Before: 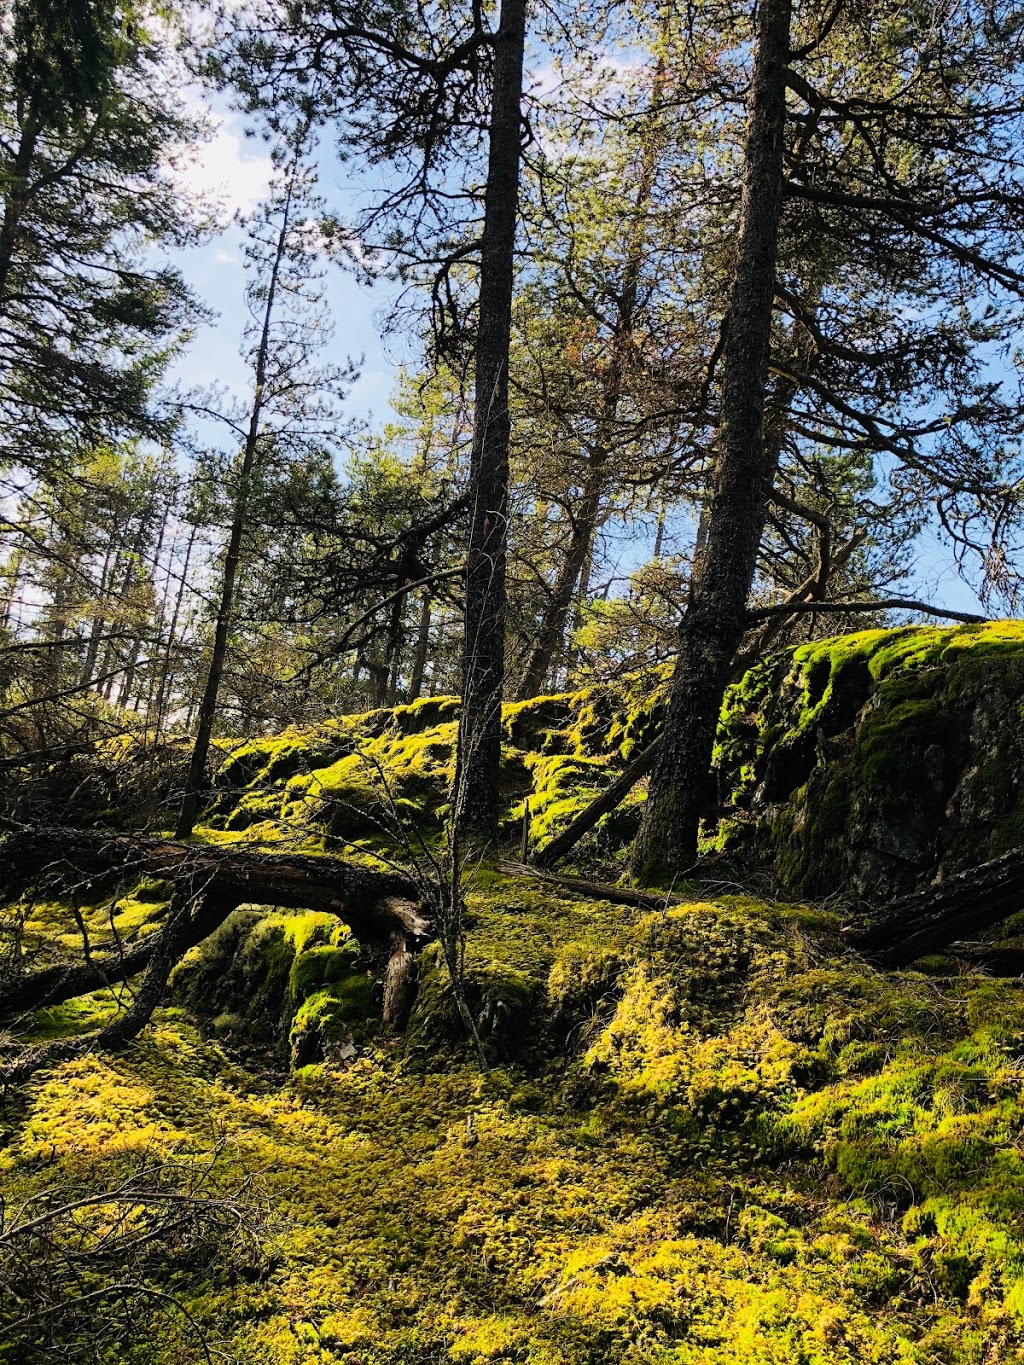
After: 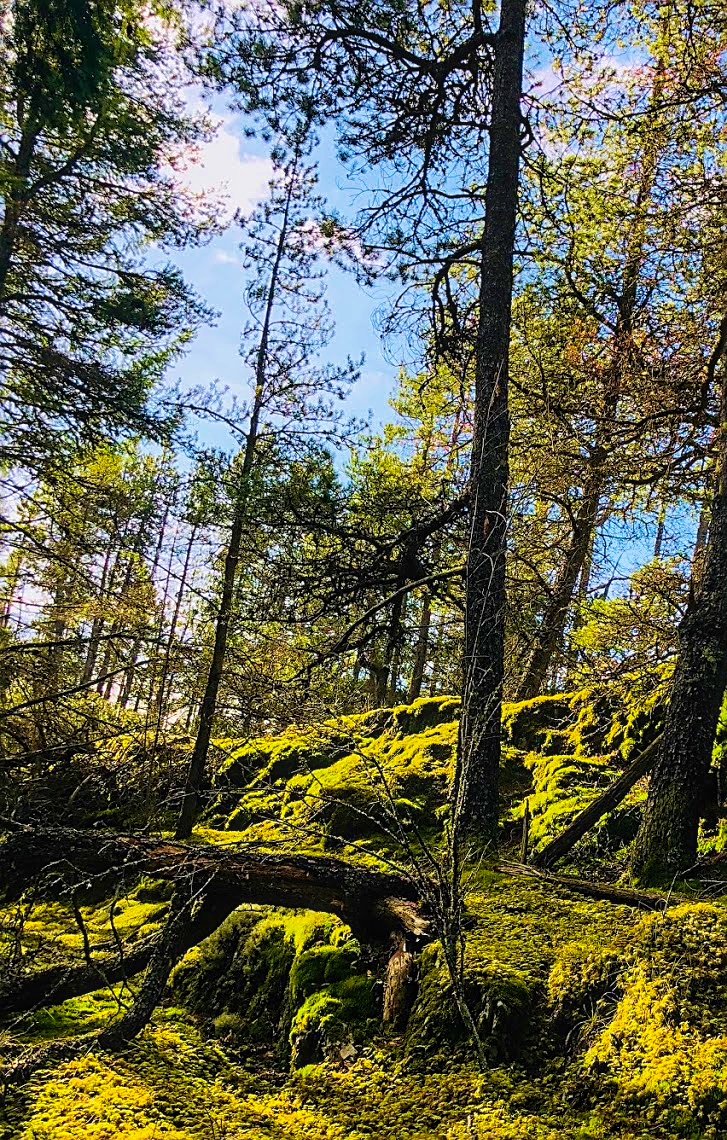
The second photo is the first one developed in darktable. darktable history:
crop: right 28.987%, bottom 16.433%
sharpen: on, module defaults
local contrast: on, module defaults
contrast brightness saturation: contrast -0.019, brightness -0.014, saturation 0.029
velvia: strength 74.69%
color balance rgb: linear chroma grading › shadows -7.913%, linear chroma grading › global chroma 9.944%, perceptual saturation grading › global saturation 0.163%, global vibrance 33.525%
